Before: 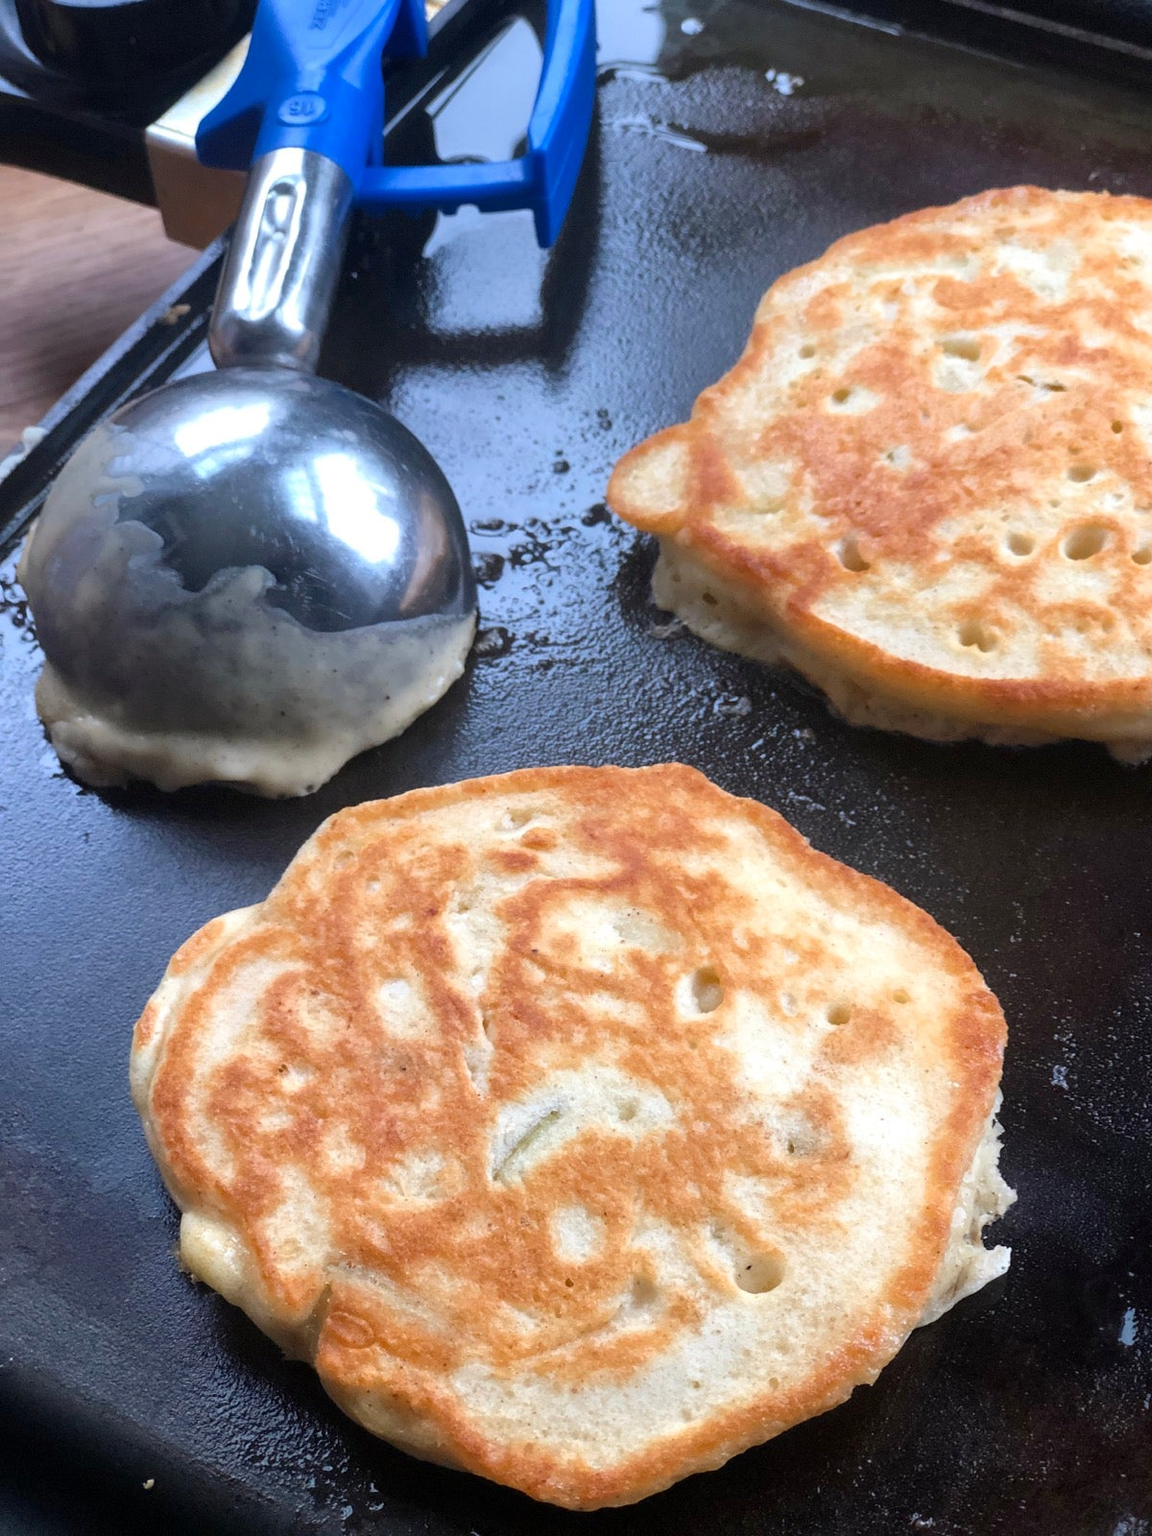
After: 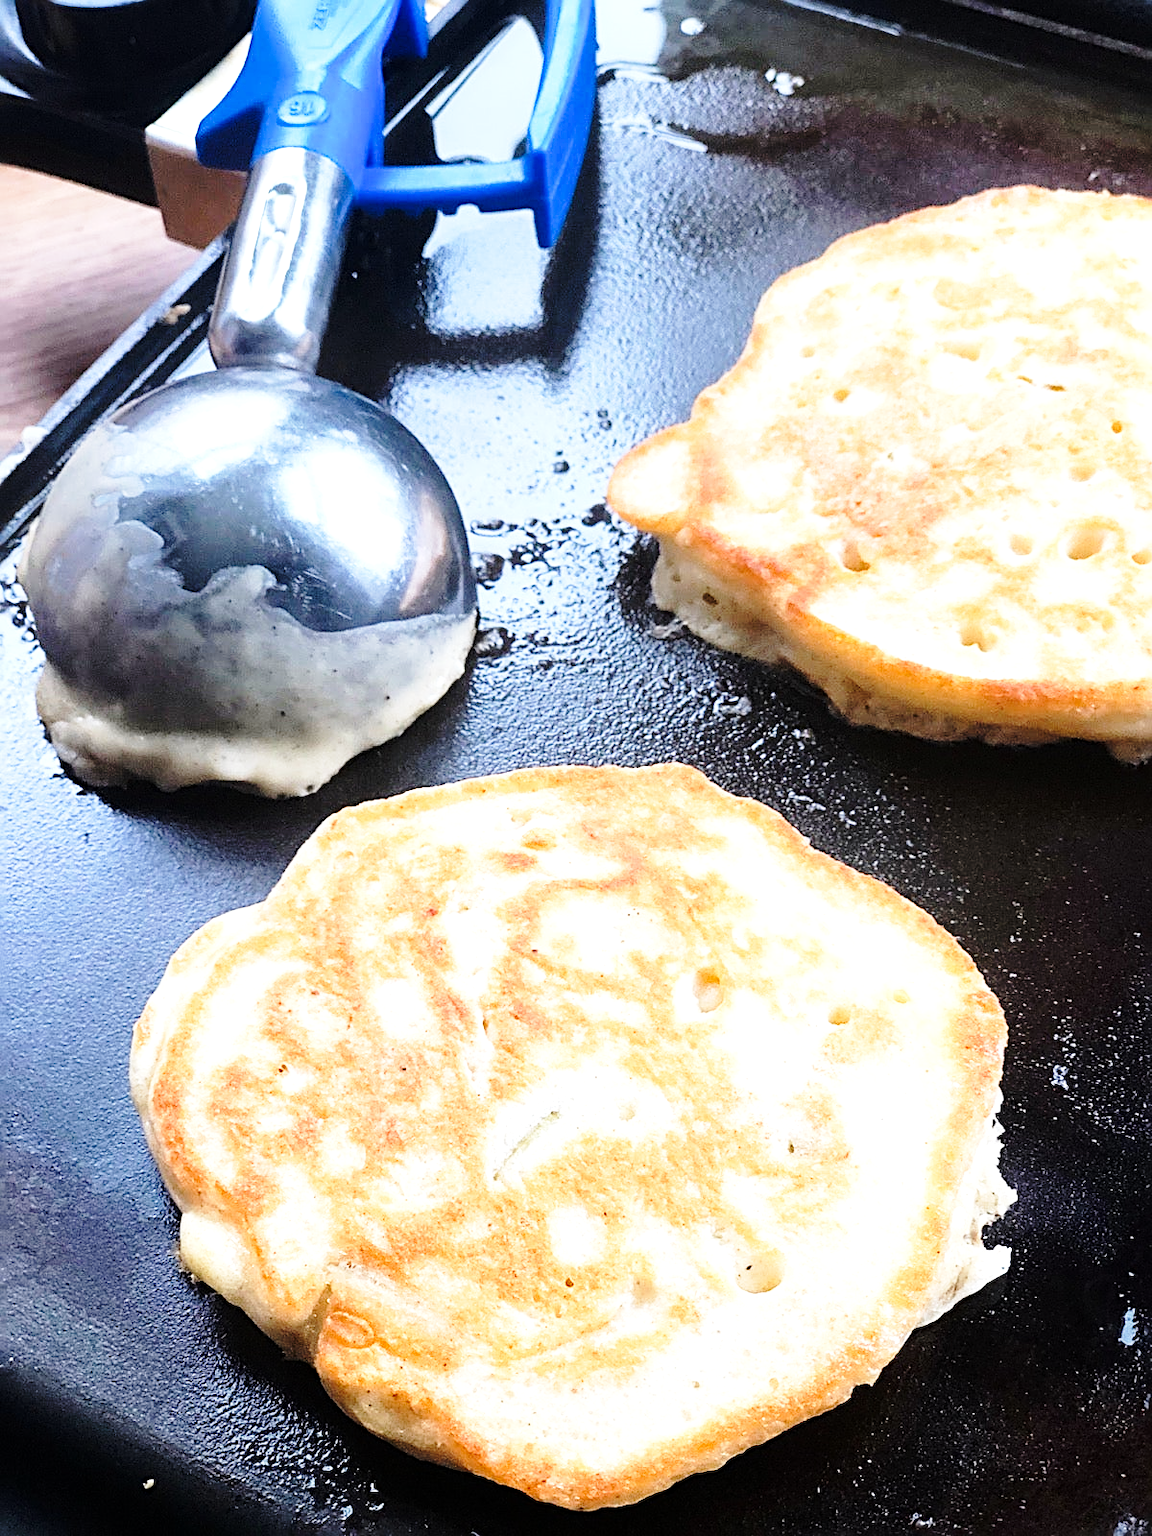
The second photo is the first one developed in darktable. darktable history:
tone equalizer: -8 EV -0.716 EV, -7 EV -0.674 EV, -6 EV -0.637 EV, -5 EV -0.378 EV, -3 EV 0.403 EV, -2 EV 0.6 EV, -1 EV 0.677 EV, +0 EV 0.77 EV
base curve: curves: ch0 [(0, 0) (0.028, 0.03) (0.121, 0.232) (0.46, 0.748) (0.859, 0.968) (1, 1)], preserve colors none
sharpen: radius 2.707, amount 0.657
